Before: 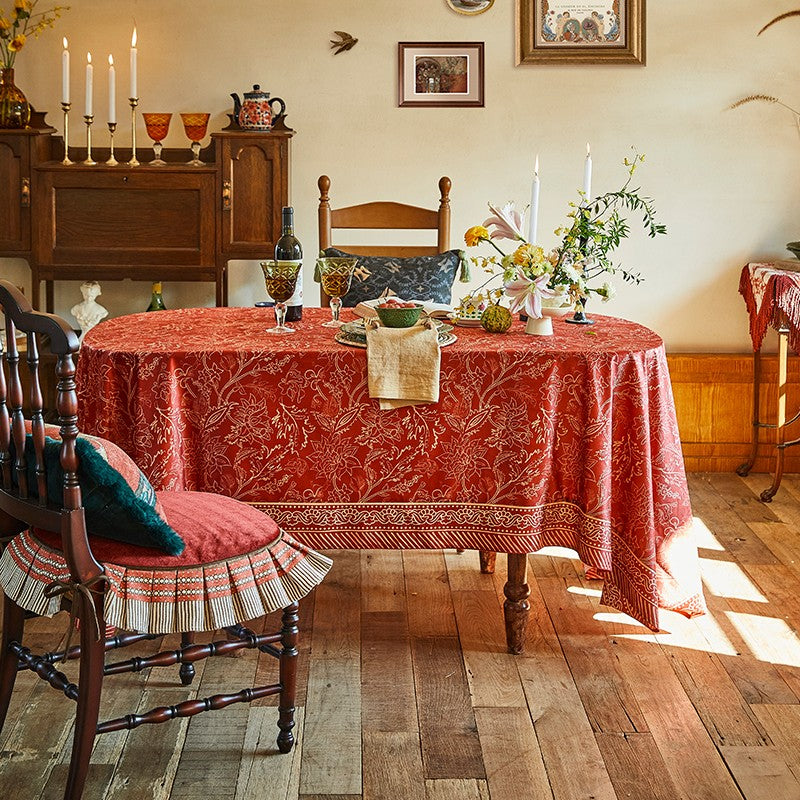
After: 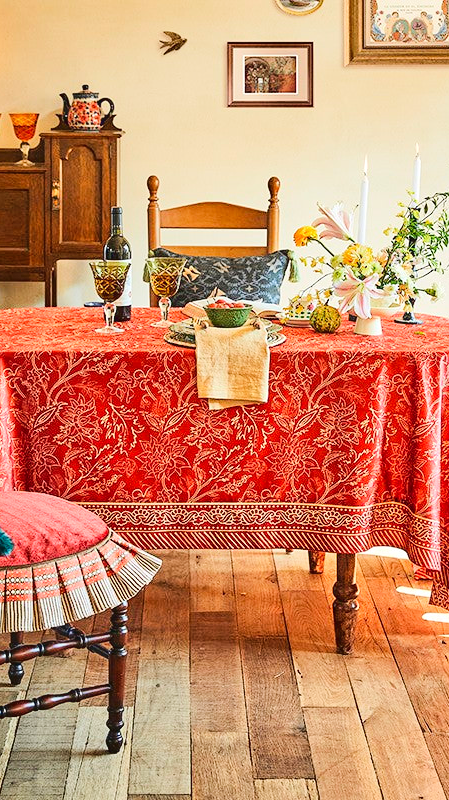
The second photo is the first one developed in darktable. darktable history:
tone curve: curves: ch0 [(0, 0) (0.003, 0.013) (0.011, 0.016) (0.025, 0.021) (0.044, 0.029) (0.069, 0.039) (0.1, 0.056) (0.136, 0.085) (0.177, 0.14) (0.224, 0.201) (0.277, 0.28) (0.335, 0.372) (0.399, 0.475) (0.468, 0.567) (0.543, 0.643) (0.623, 0.722) (0.709, 0.801) (0.801, 0.859) (0.898, 0.927) (1, 1)], color space Lab, linked channels, preserve colors none
crop: left 21.439%, right 22.434%
levels: gray 59.38%, levels [0, 0.43, 0.984]
